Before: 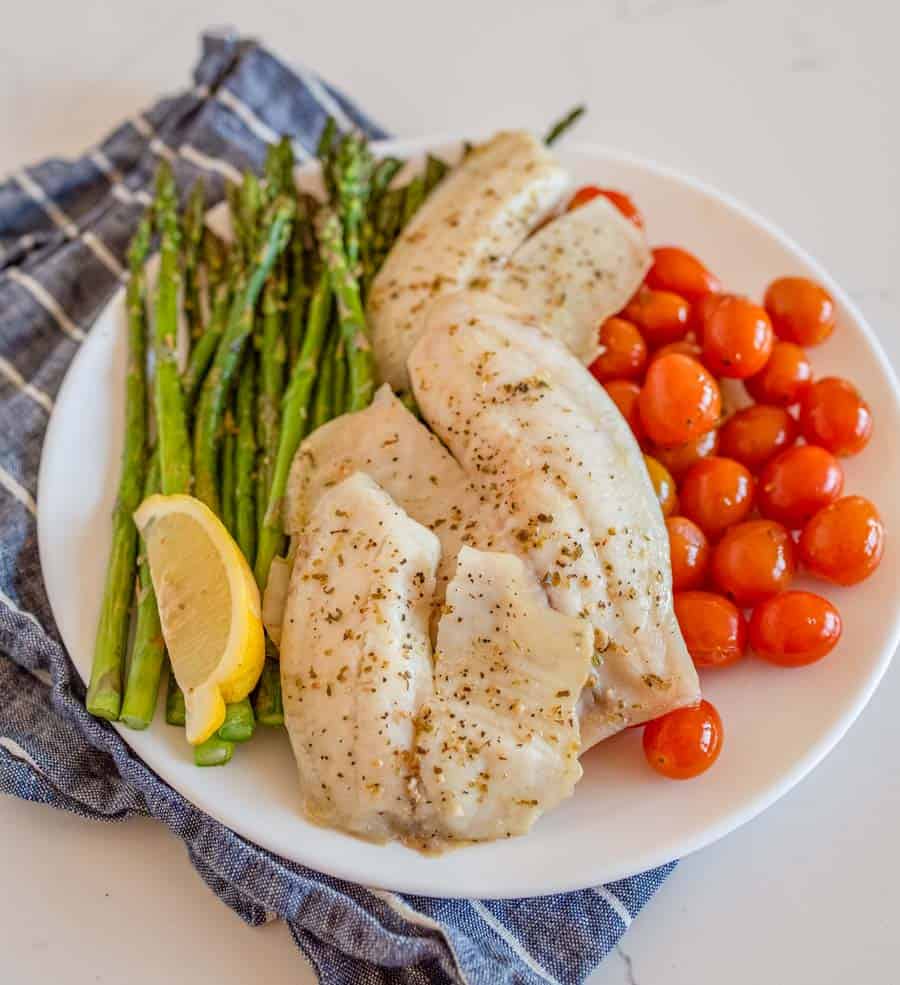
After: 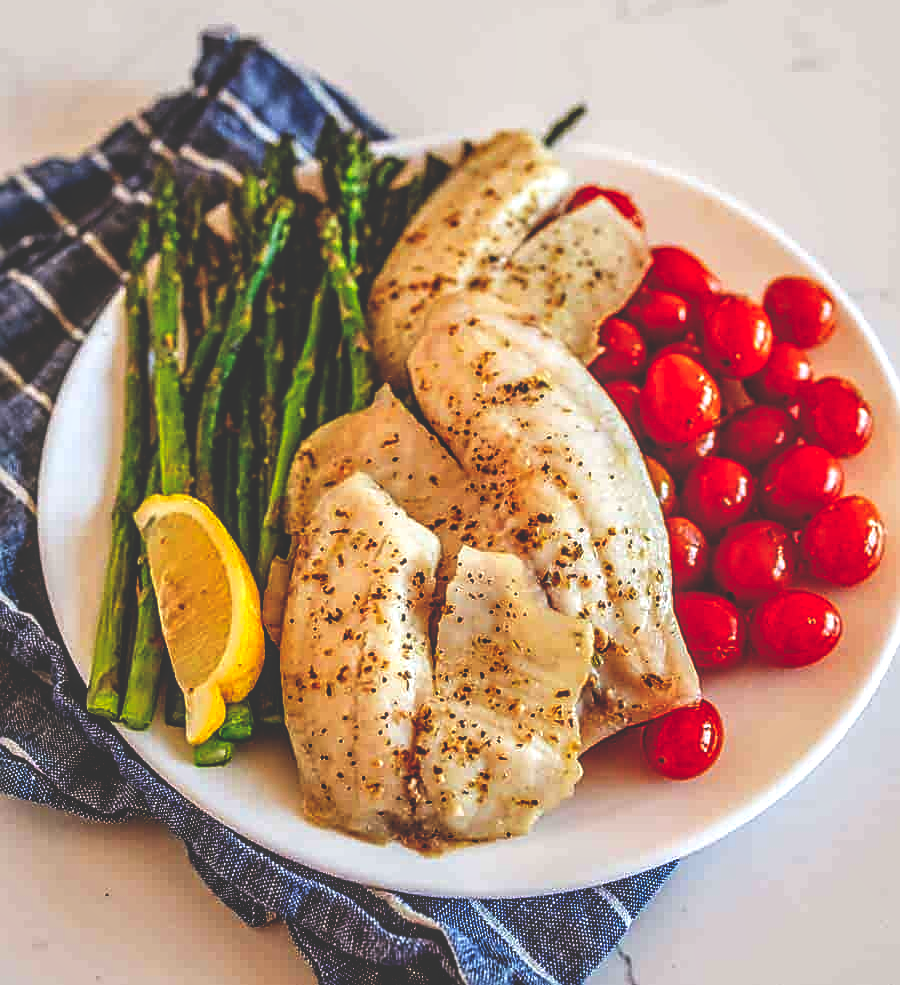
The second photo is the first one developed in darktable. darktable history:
base curve: curves: ch0 [(0, 0.036) (0.083, 0.04) (0.804, 1)], preserve colors none
sharpen: amount 0.593
local contrast: on, module defaults
